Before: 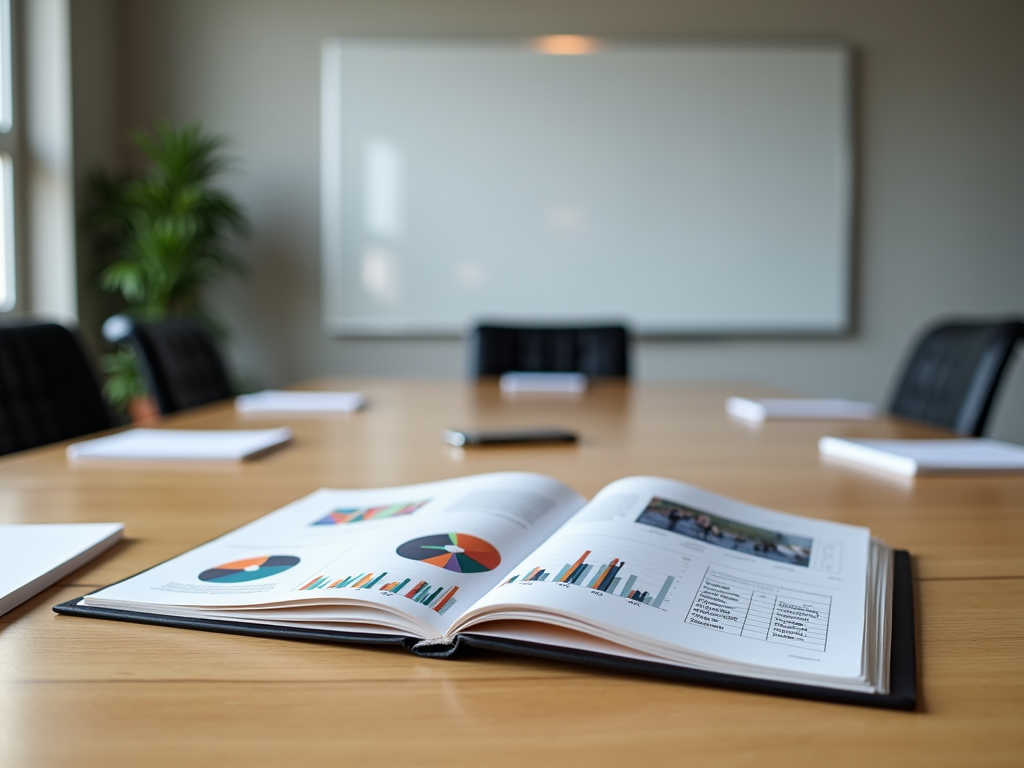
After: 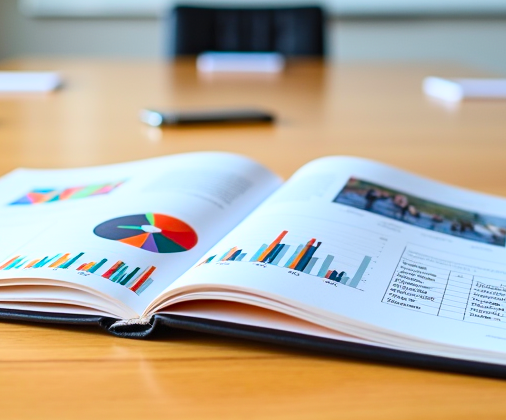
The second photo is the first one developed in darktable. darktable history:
crop: left 29.672%, top 41.786%, right 20.851%, bottom 3.487%
contrast brightness saturation: contrast 0.2, brightness 0.2, saturation 0.8
exposure: exposure -0.041 EV, compensate highlight preservation false
